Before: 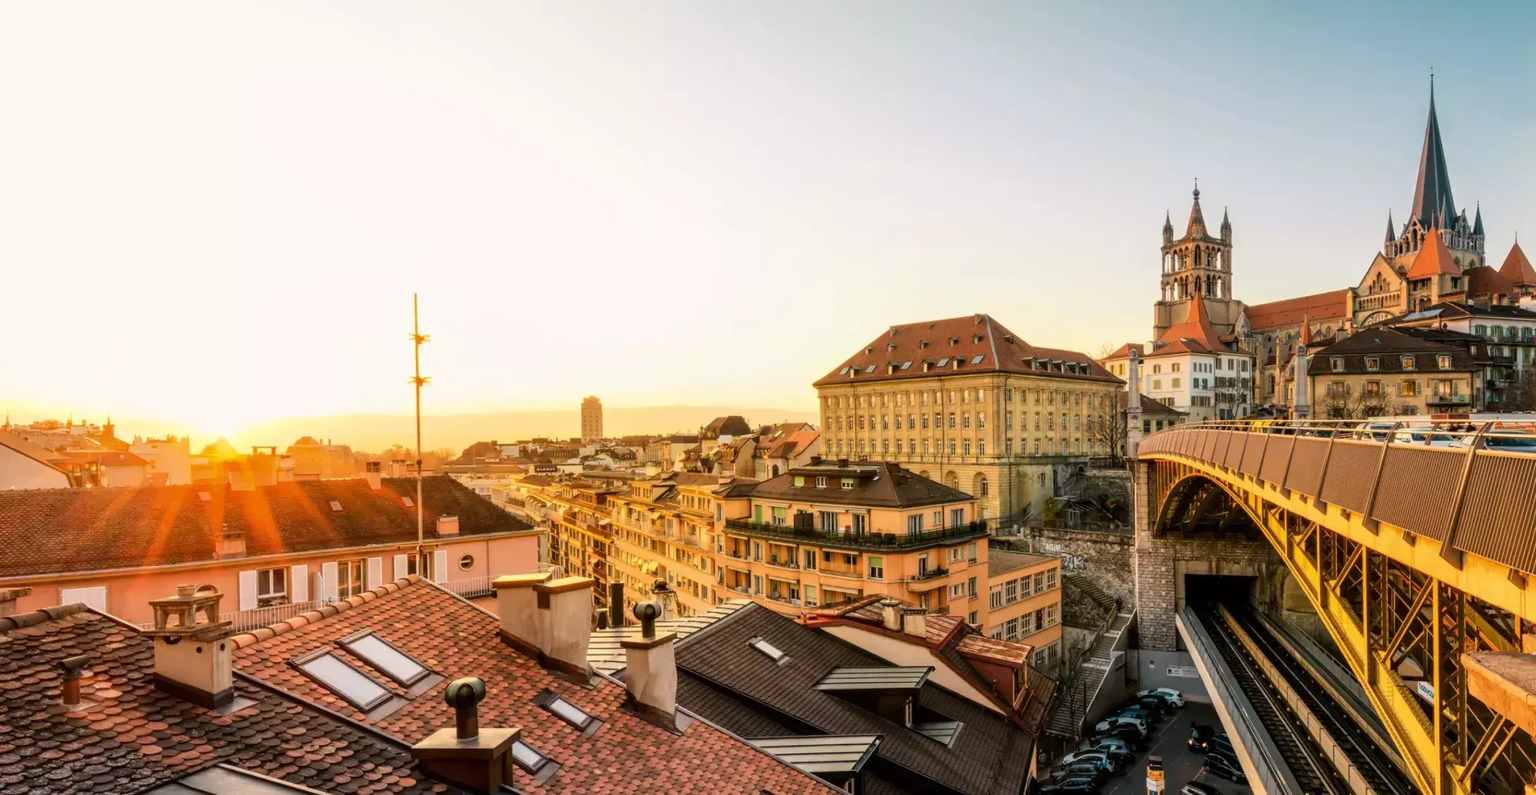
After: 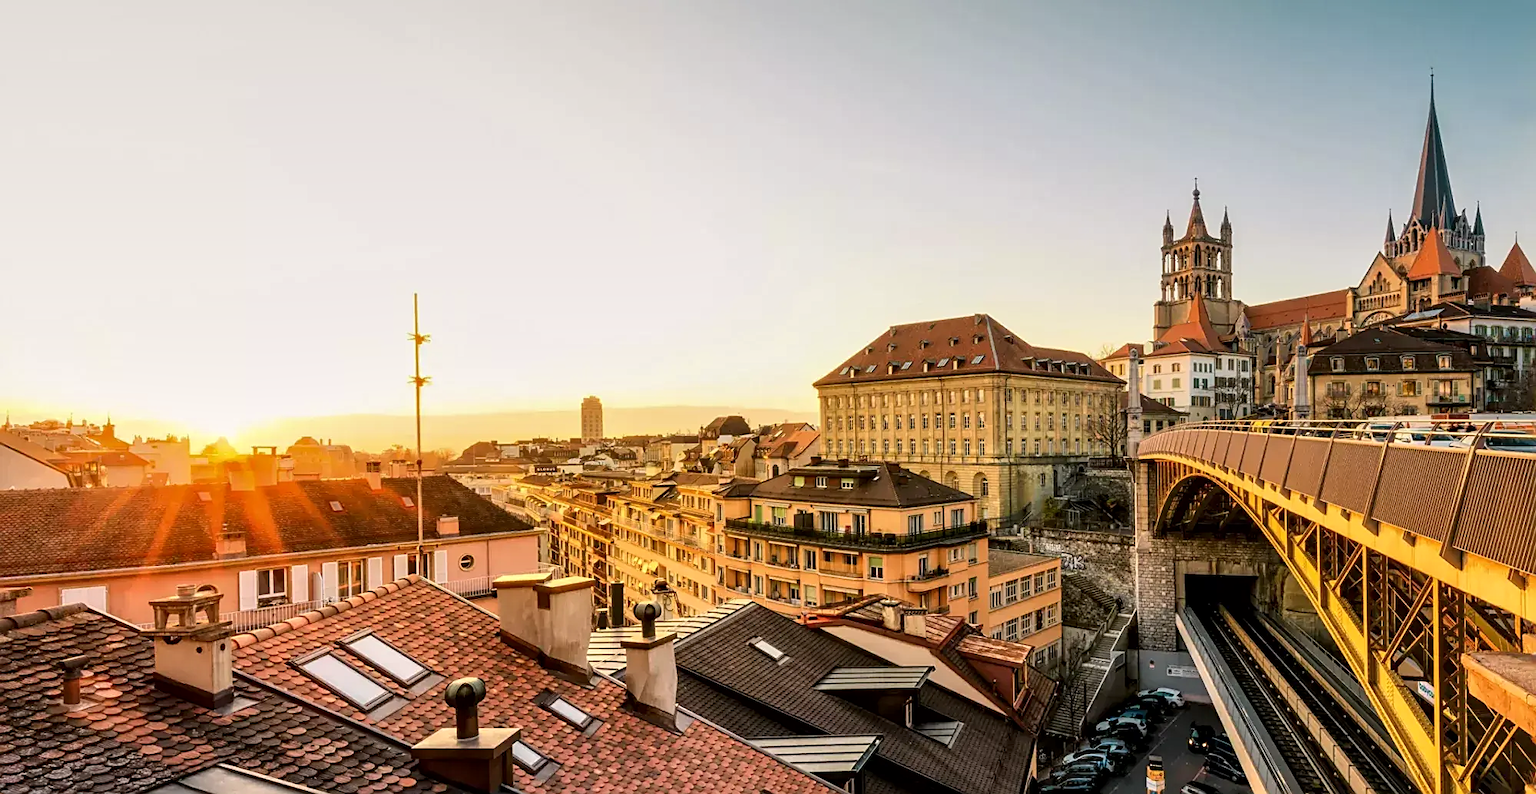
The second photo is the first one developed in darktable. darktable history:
local contrast: mode bilateral grid, contrast 20, coarseness 50, detail 132%, midtone range 0.2
sharpen: on, module defaults
graduated density: on, module defaults
levels: levels [0, 0.476, 0.951]
